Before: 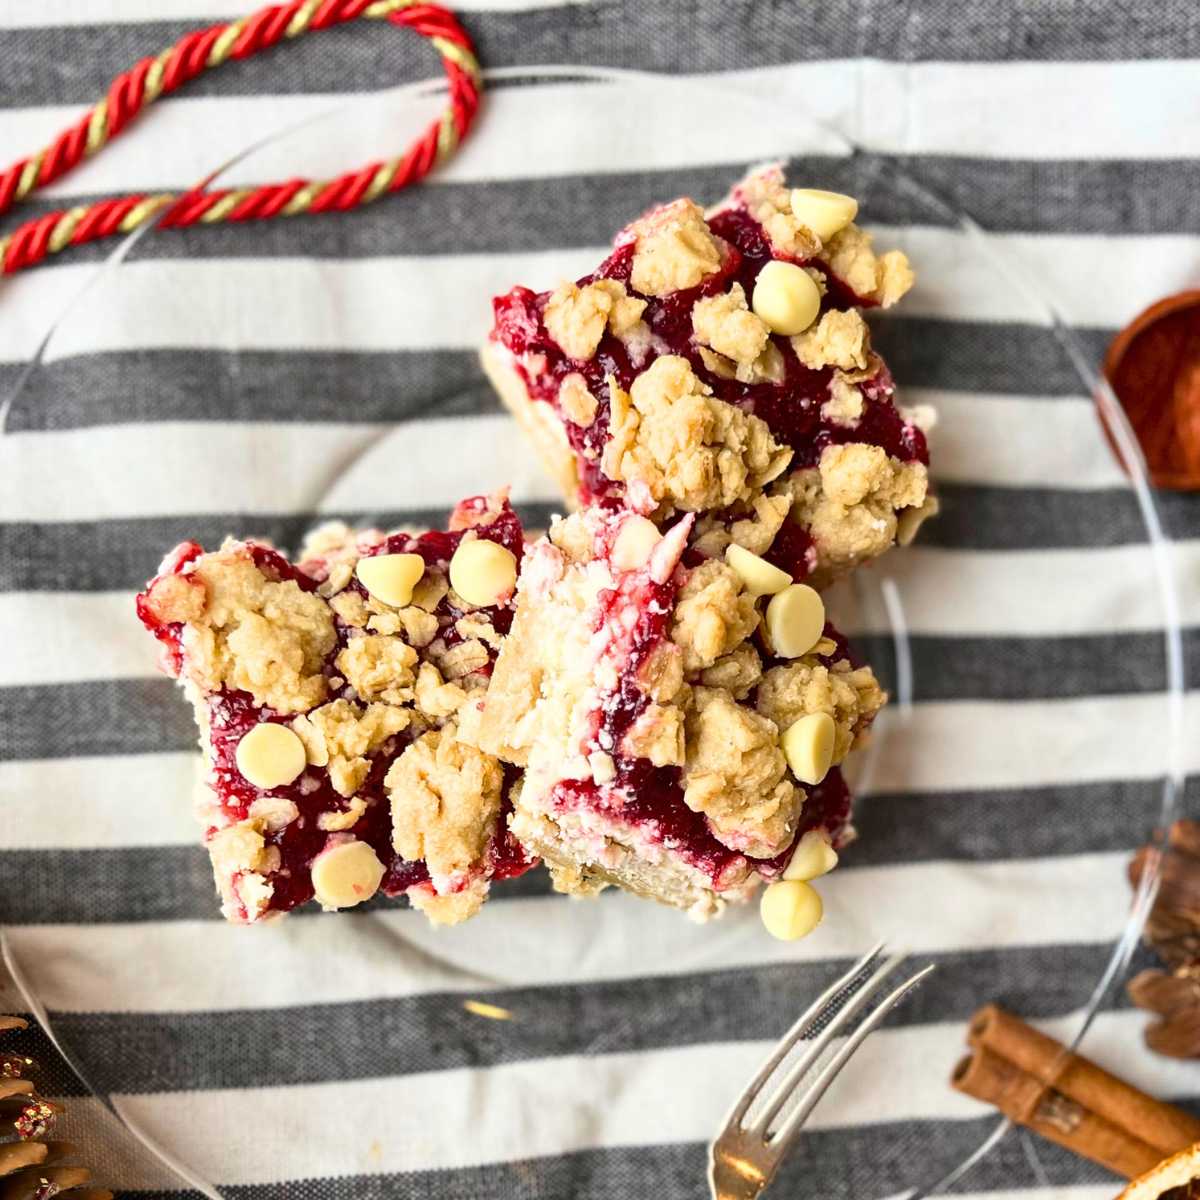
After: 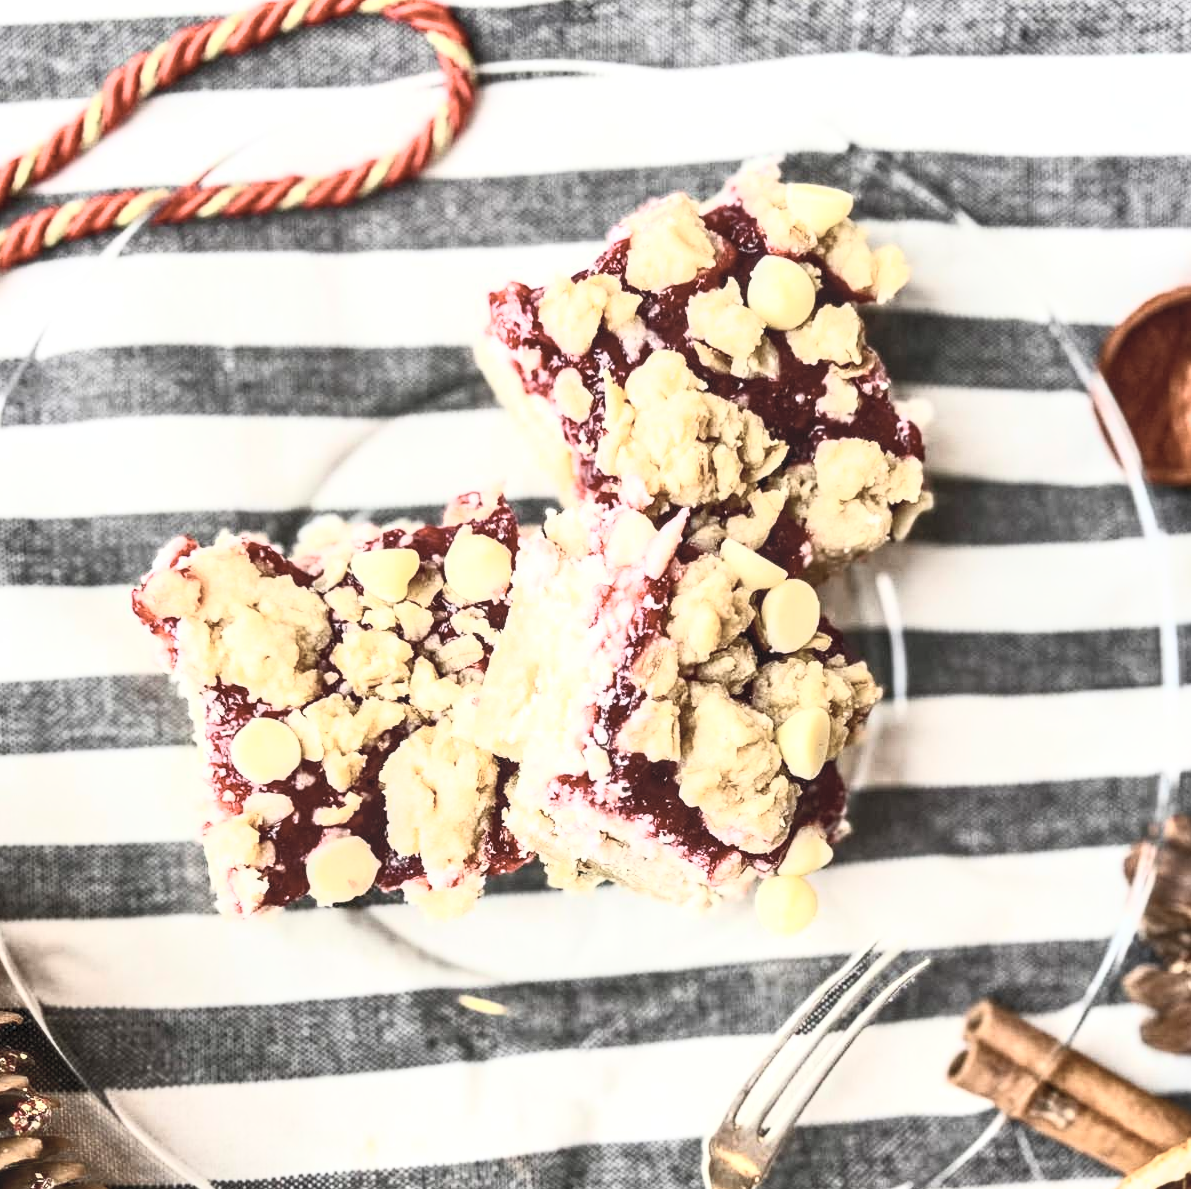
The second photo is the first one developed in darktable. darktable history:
local contrast: on, module defaults
crop: left 0.434%, top 0.485%, right 0.244%, bottom 0.386%
contrast brightness saturation: contrast 0.57, brightness 0.57, saturation -0.34
